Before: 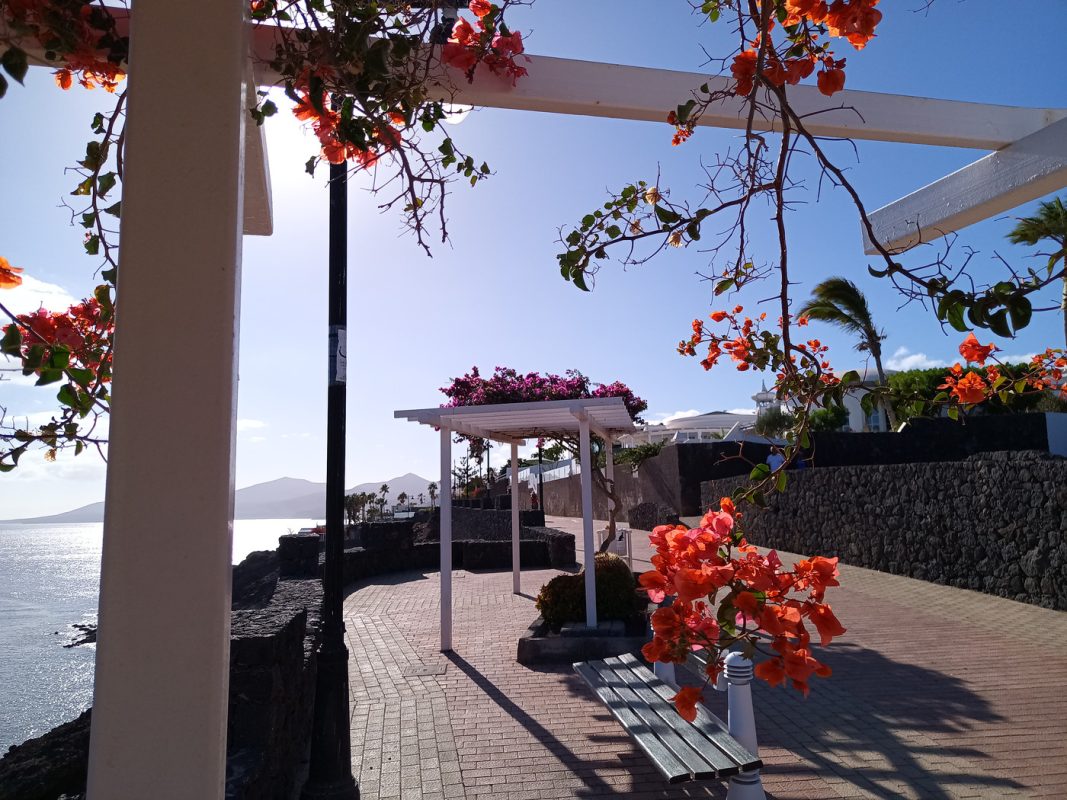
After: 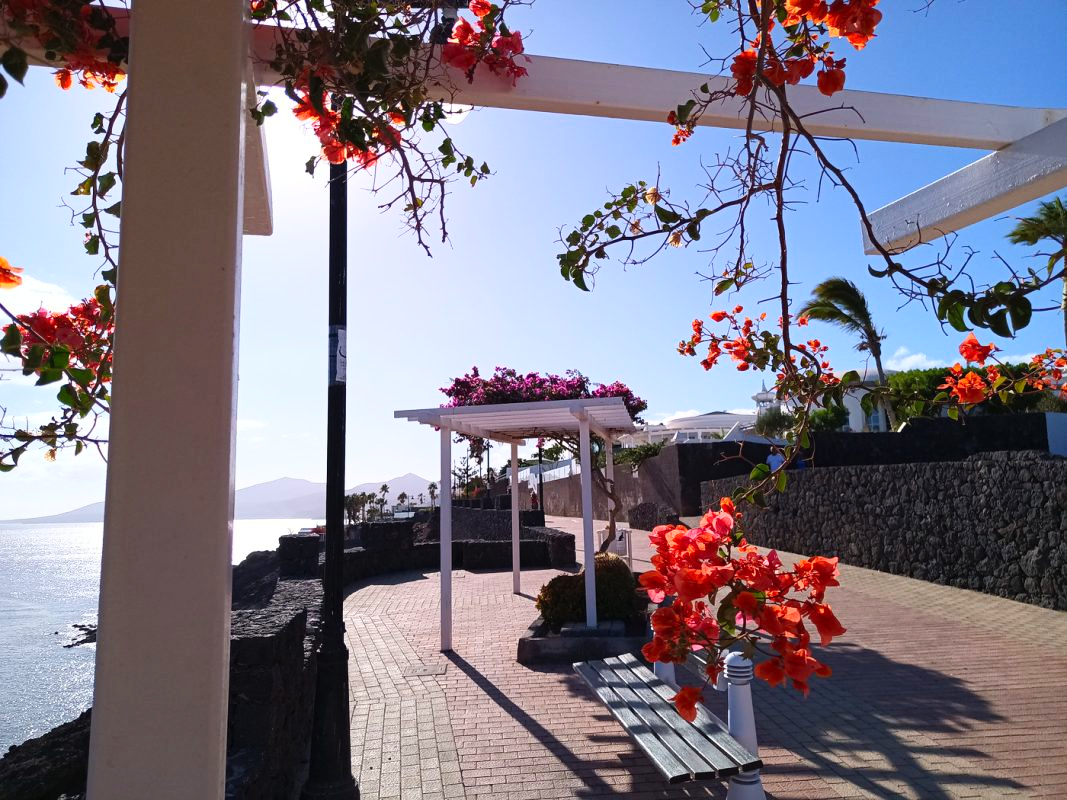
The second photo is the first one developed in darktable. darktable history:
contrast brightness saturation: contrast 0.2, brightness 0.16, saturation 0.22
haze removal: strength 0.02, distance 0.25, compatibility mode true, adaptive false
